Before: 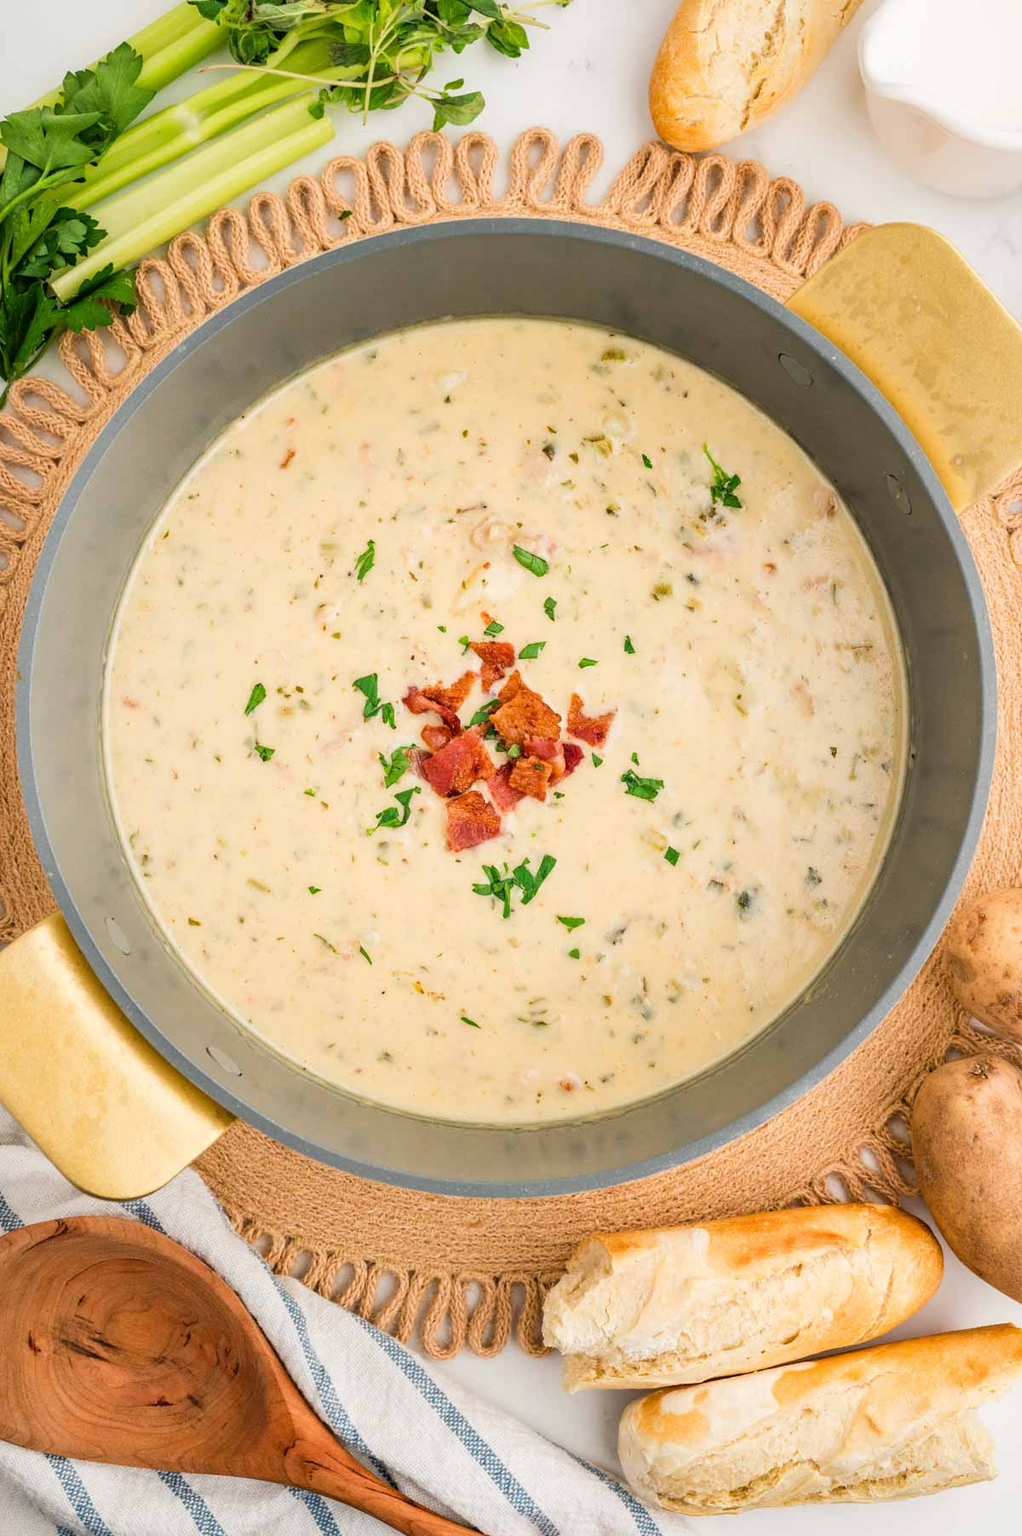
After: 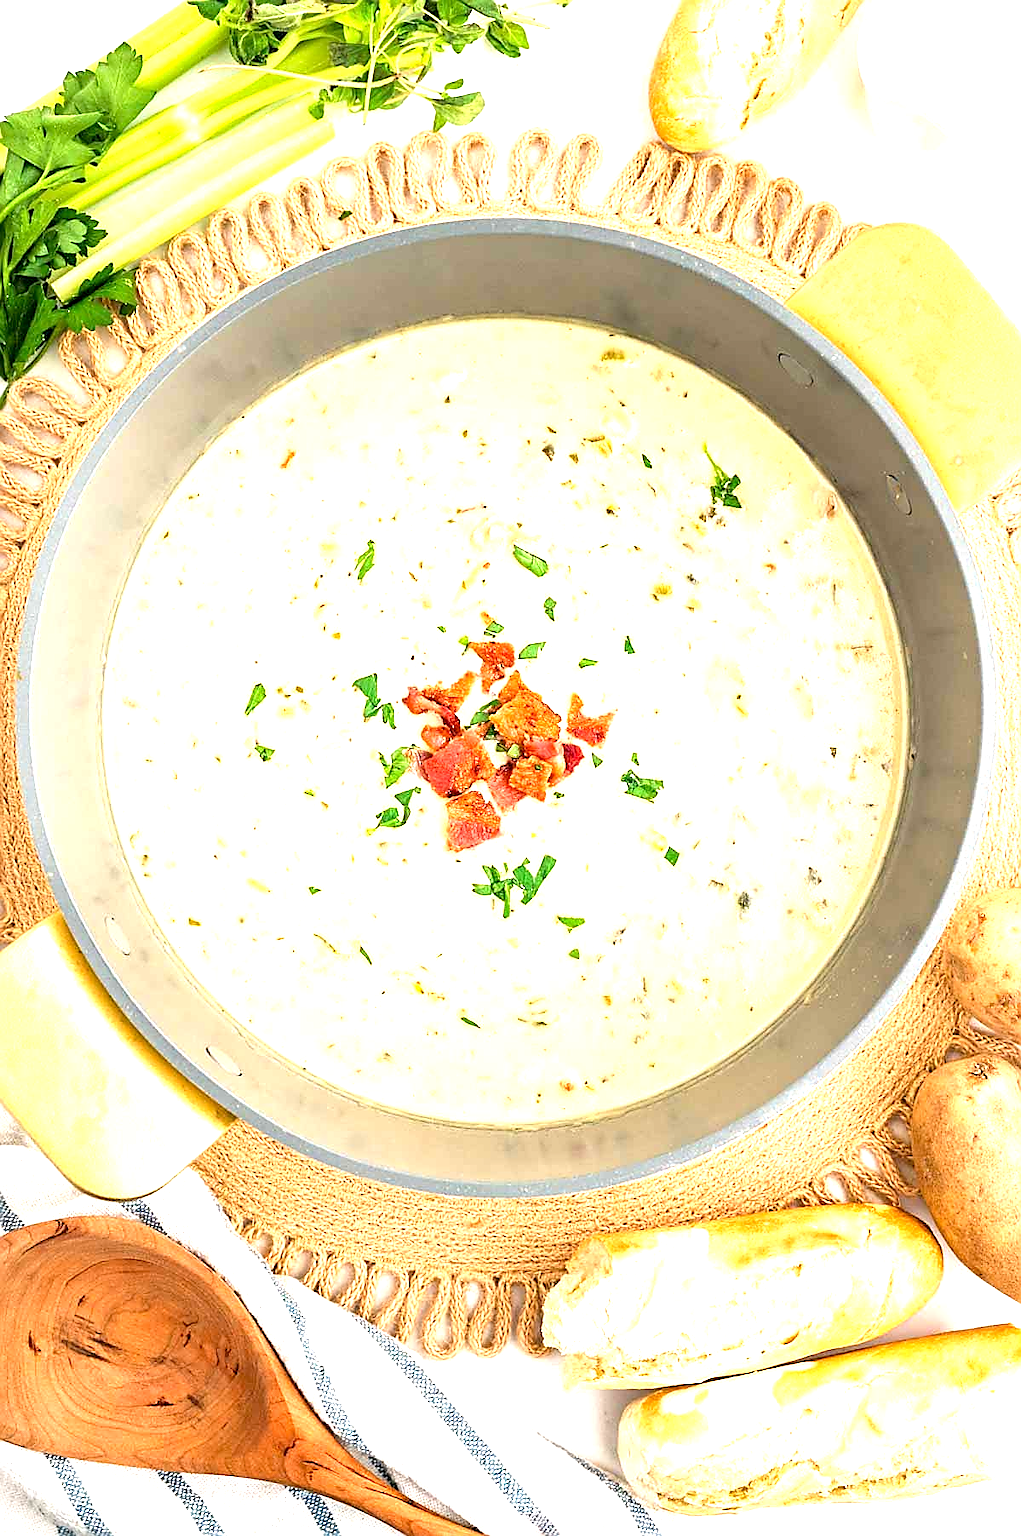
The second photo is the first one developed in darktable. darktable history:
exposure: black level correction 0.001, exposure 1.3 EV, compensate highlight preservation false
sharpen: radius 1.4, amount 1.25, threshold 0.7
